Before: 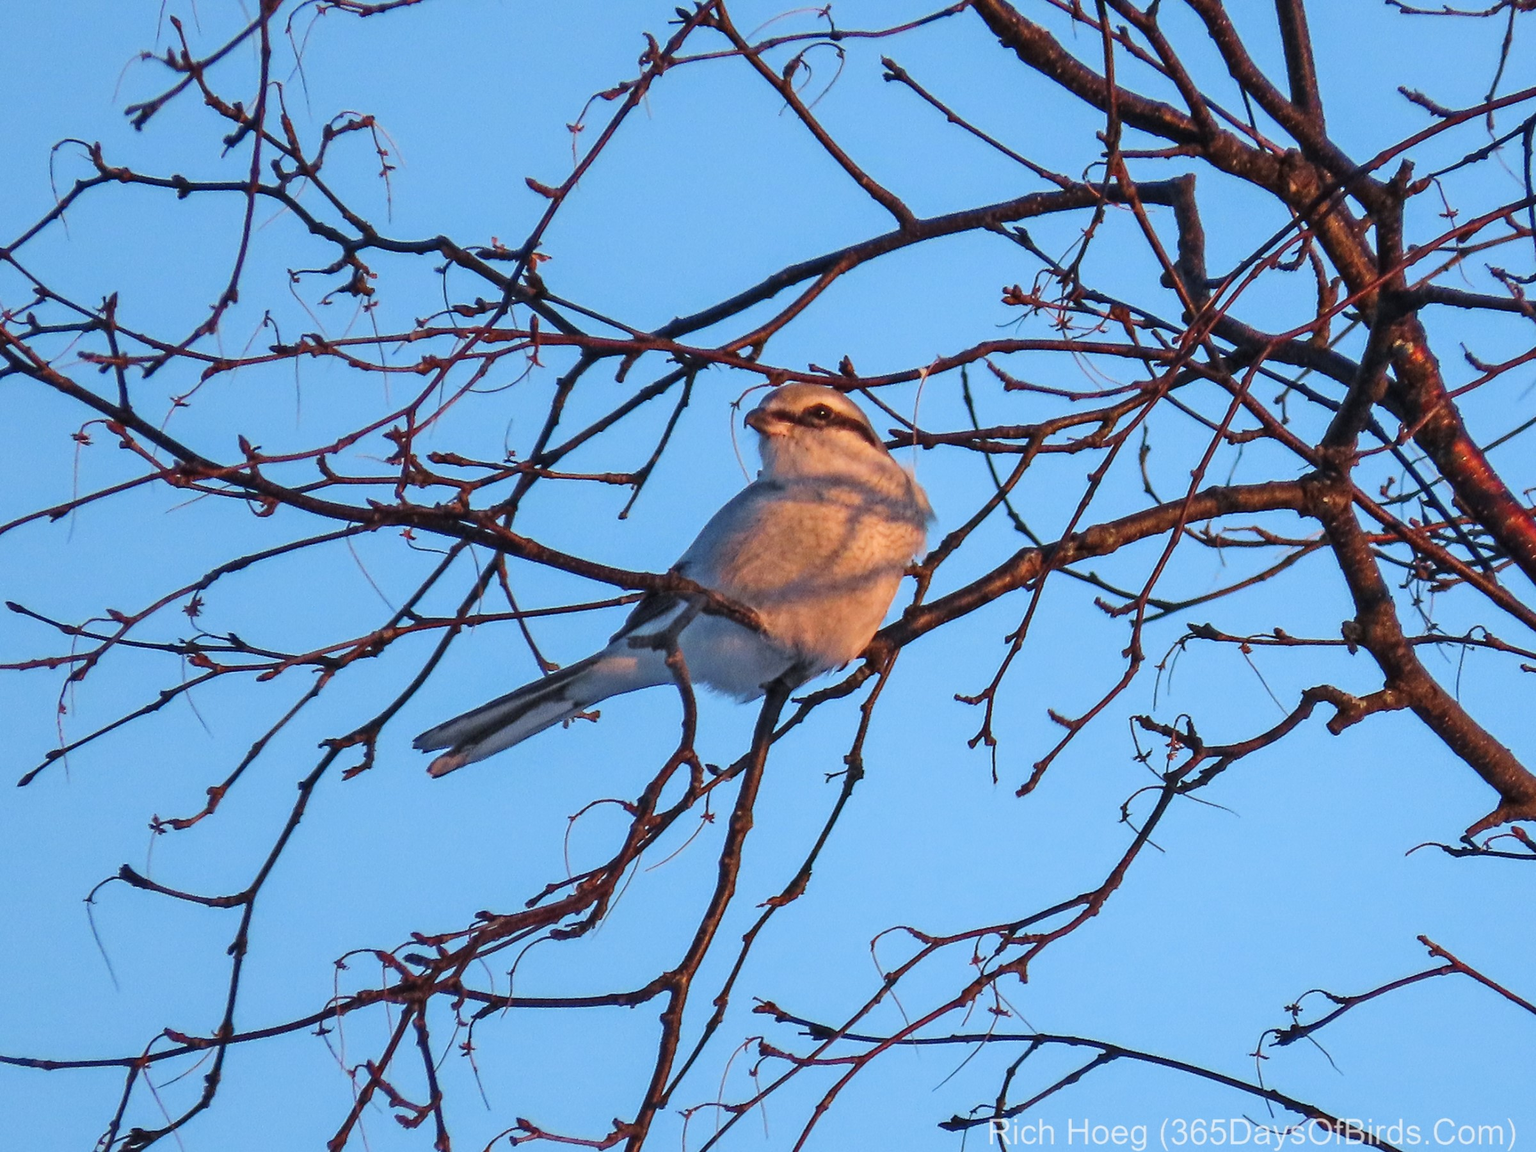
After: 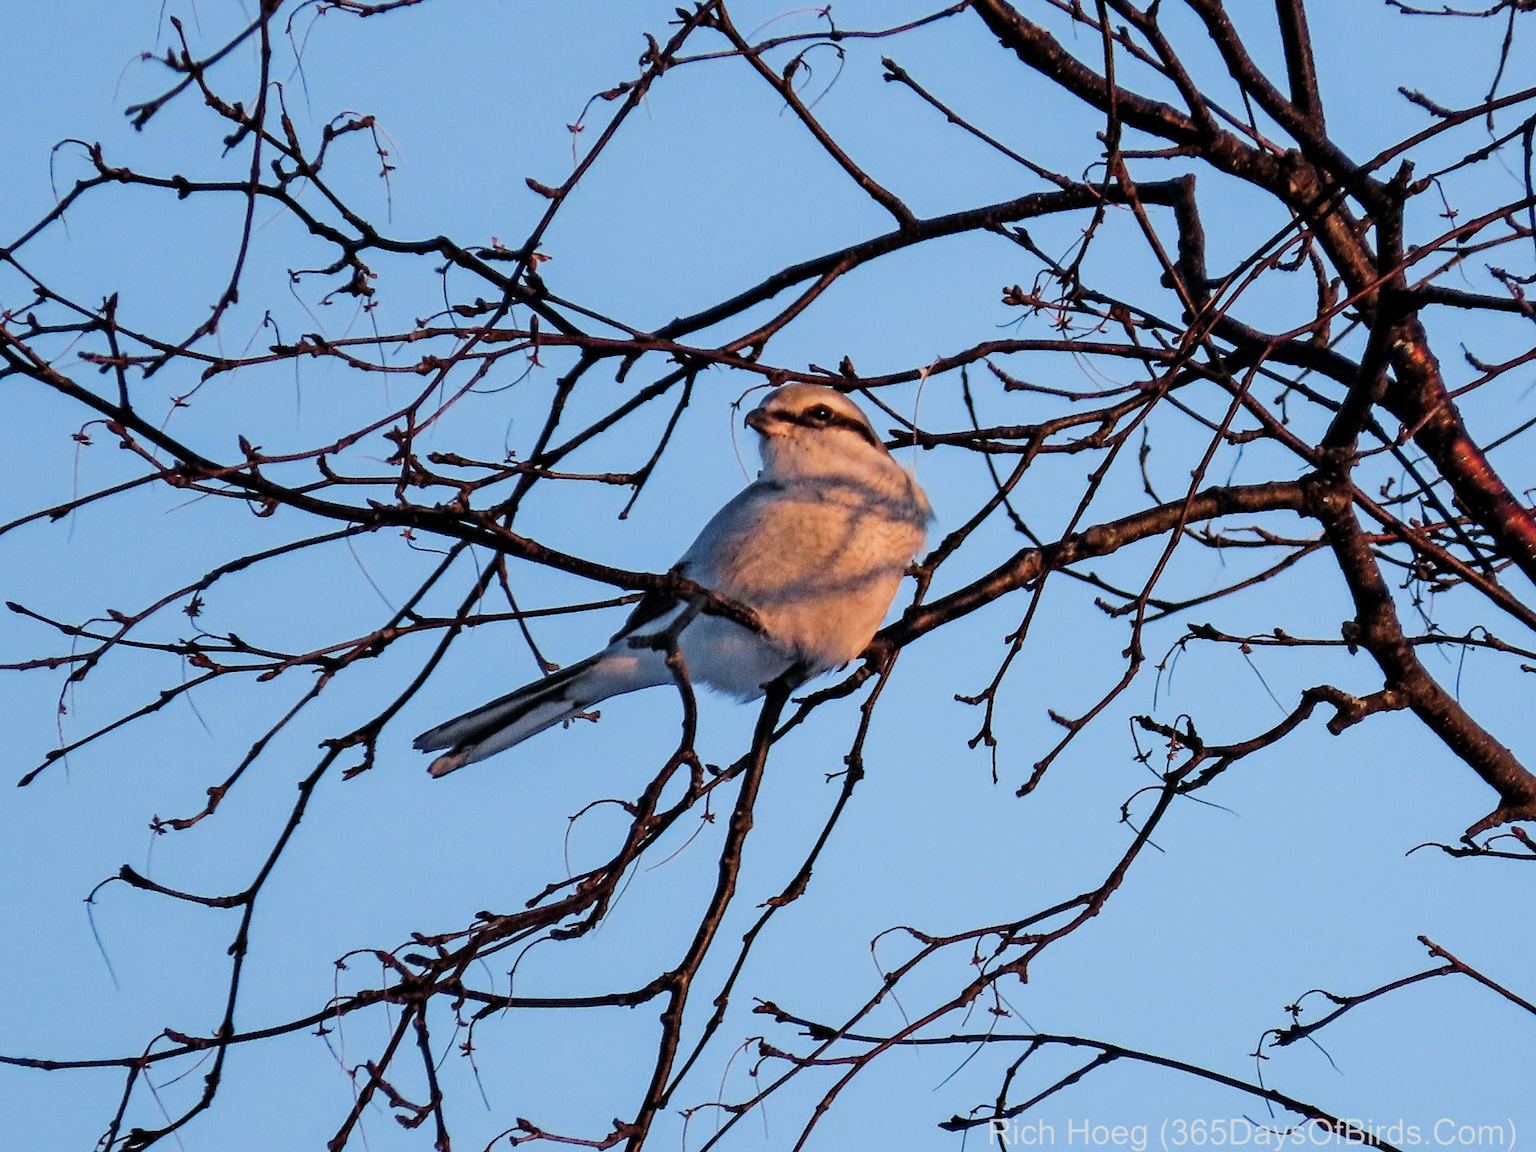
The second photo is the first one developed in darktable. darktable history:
filmic rgb: black relative exposure -5.14 EV, white relative exposure 3.96 EV, hardness 2.89, contrast 1.299, highlights saturation mix -30.17%
